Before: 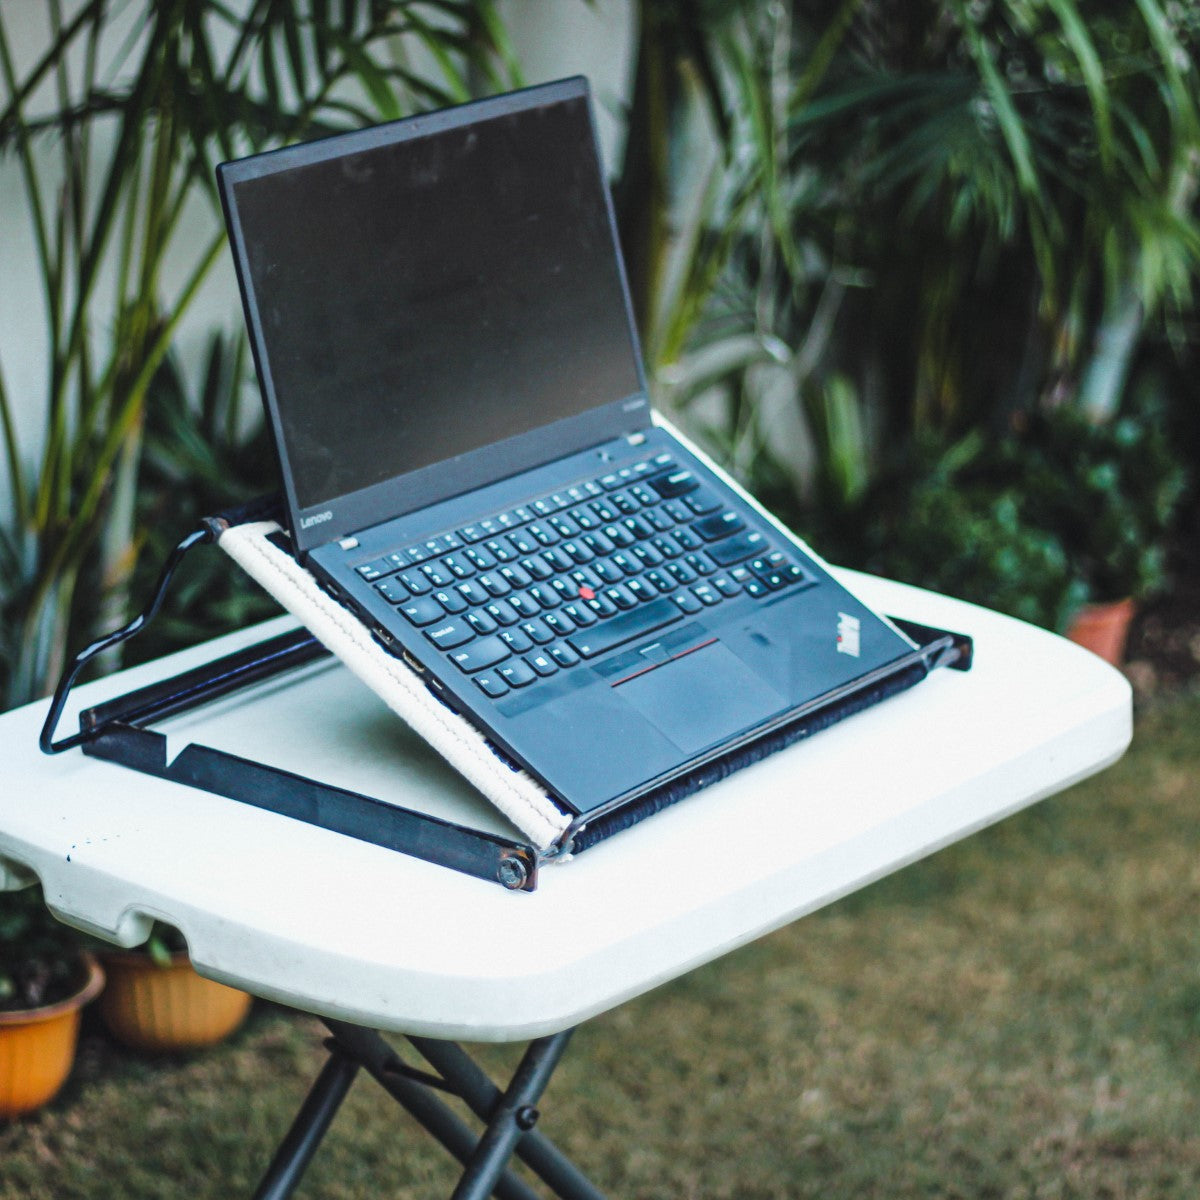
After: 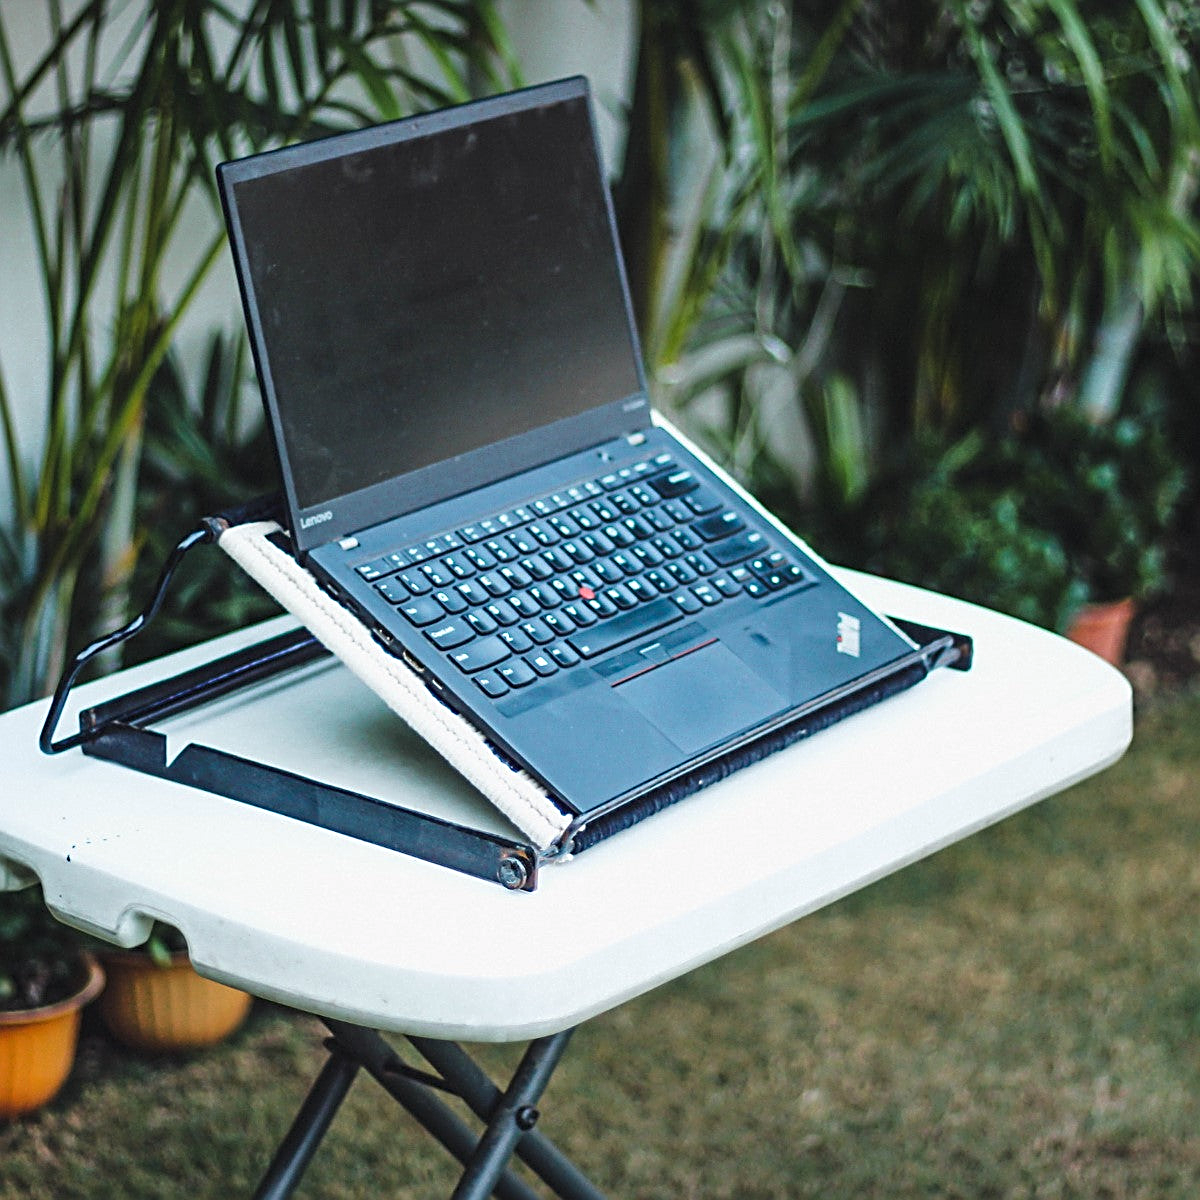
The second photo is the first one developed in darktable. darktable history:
exposure: exposure 0.02 EV, compensate highlight preservation false
sharpen: radius 2.543, amount 0.636
